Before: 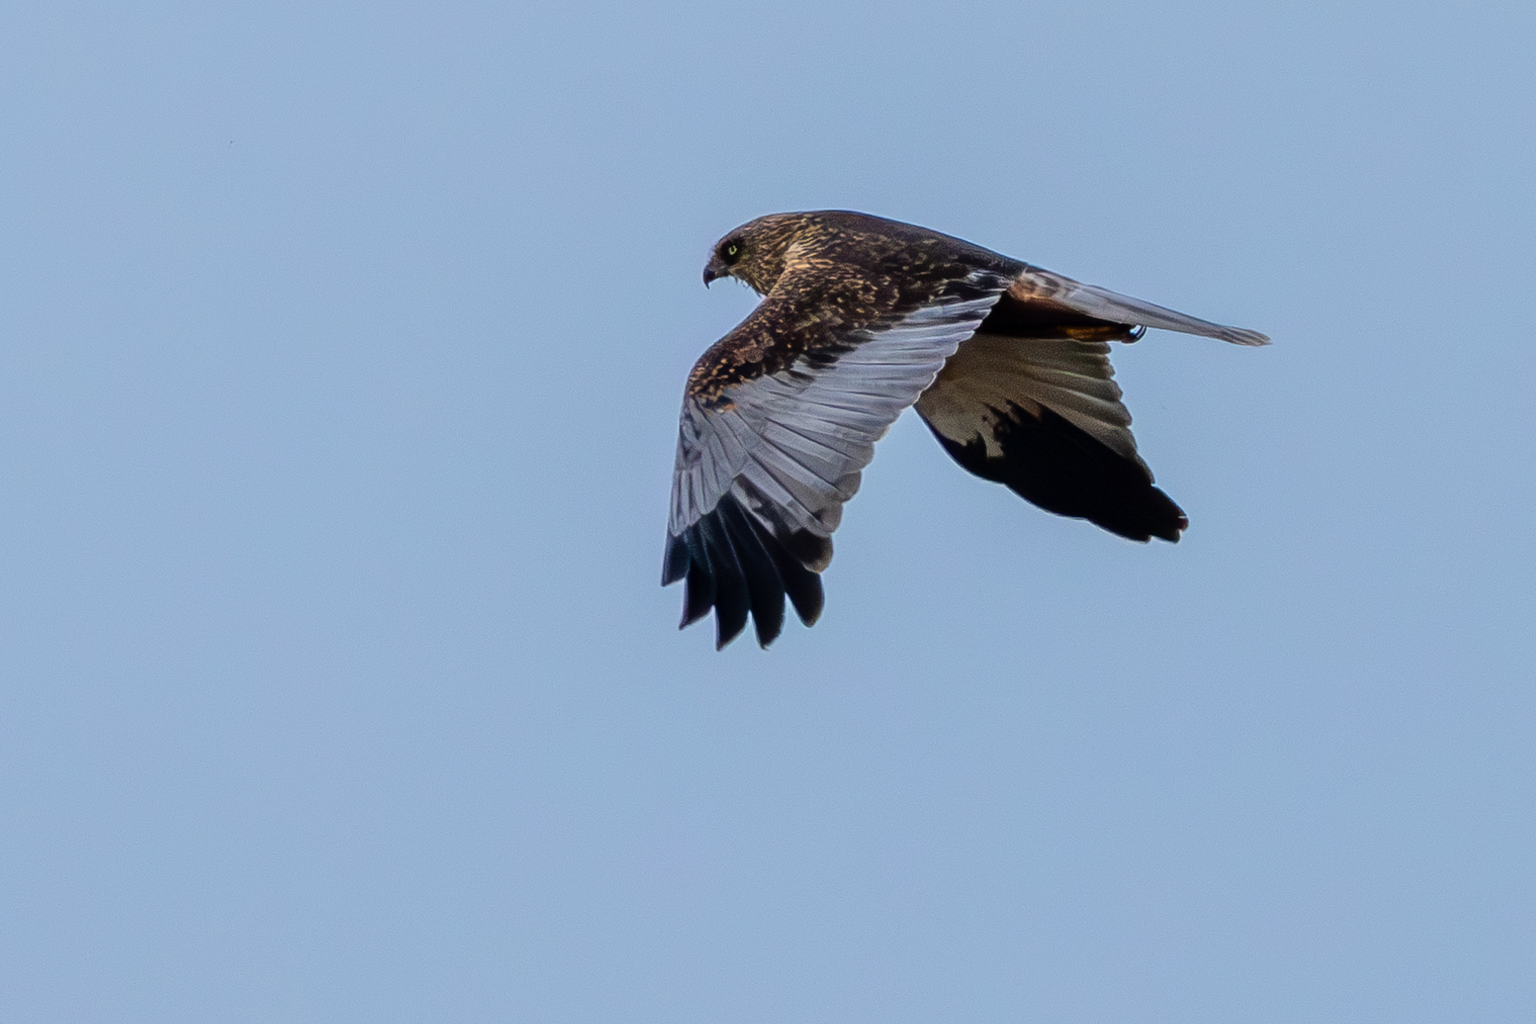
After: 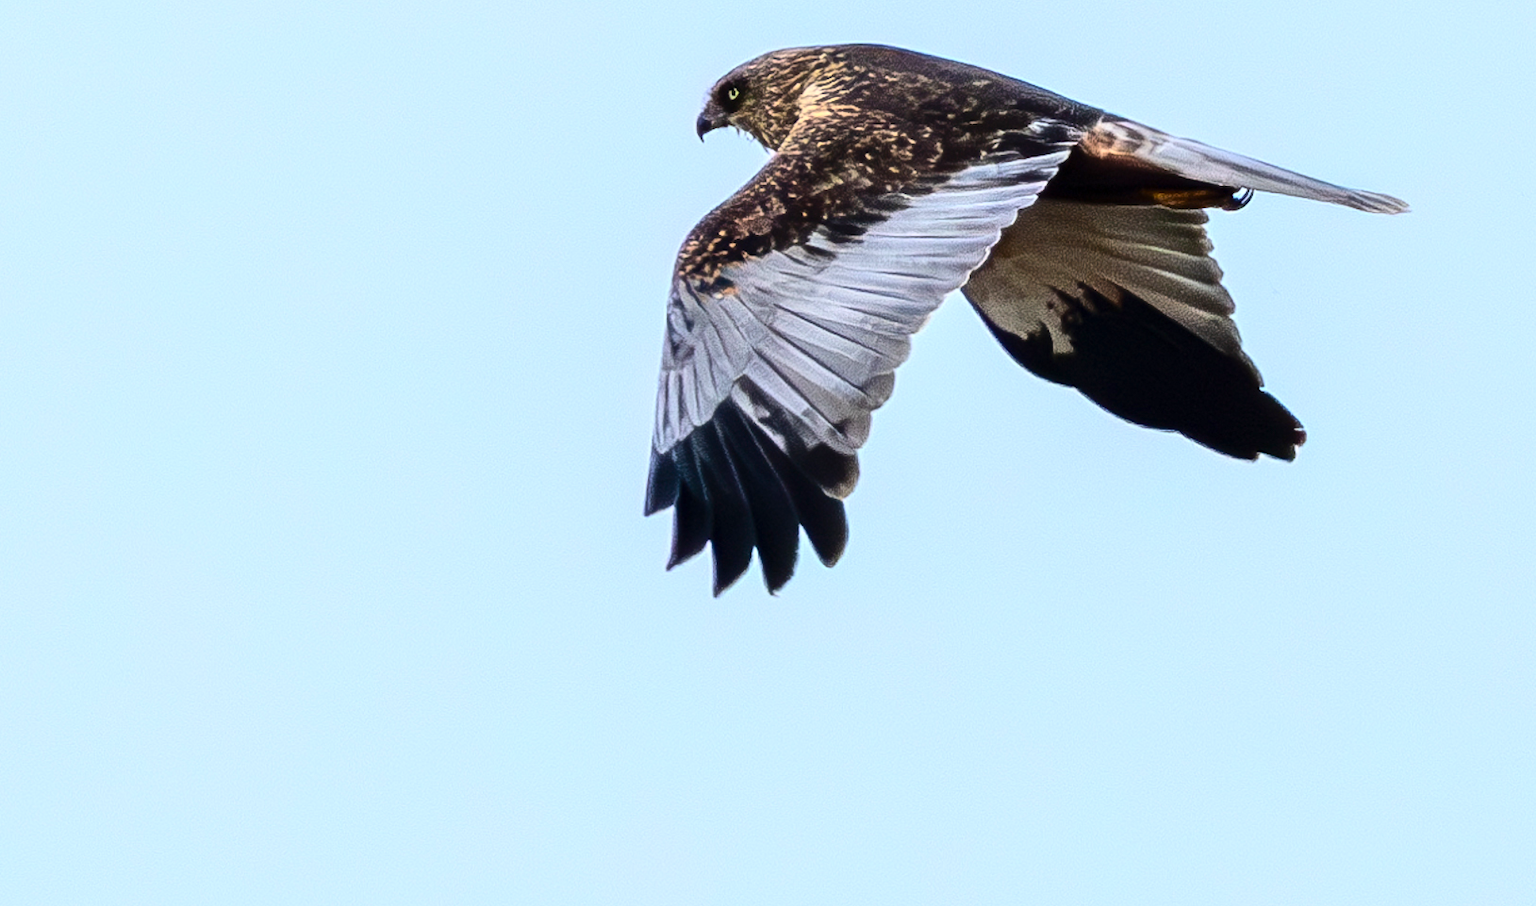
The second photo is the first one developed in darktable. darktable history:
contrast brightness saturation: contrast 0.241, brightness 0.091
crop: left 9.756%, top 17.191%, right 10.655%, bottom 12.406%
exposure: exposure 0.694 EV, compensate exposure bias true, compensate highlight preservation false
